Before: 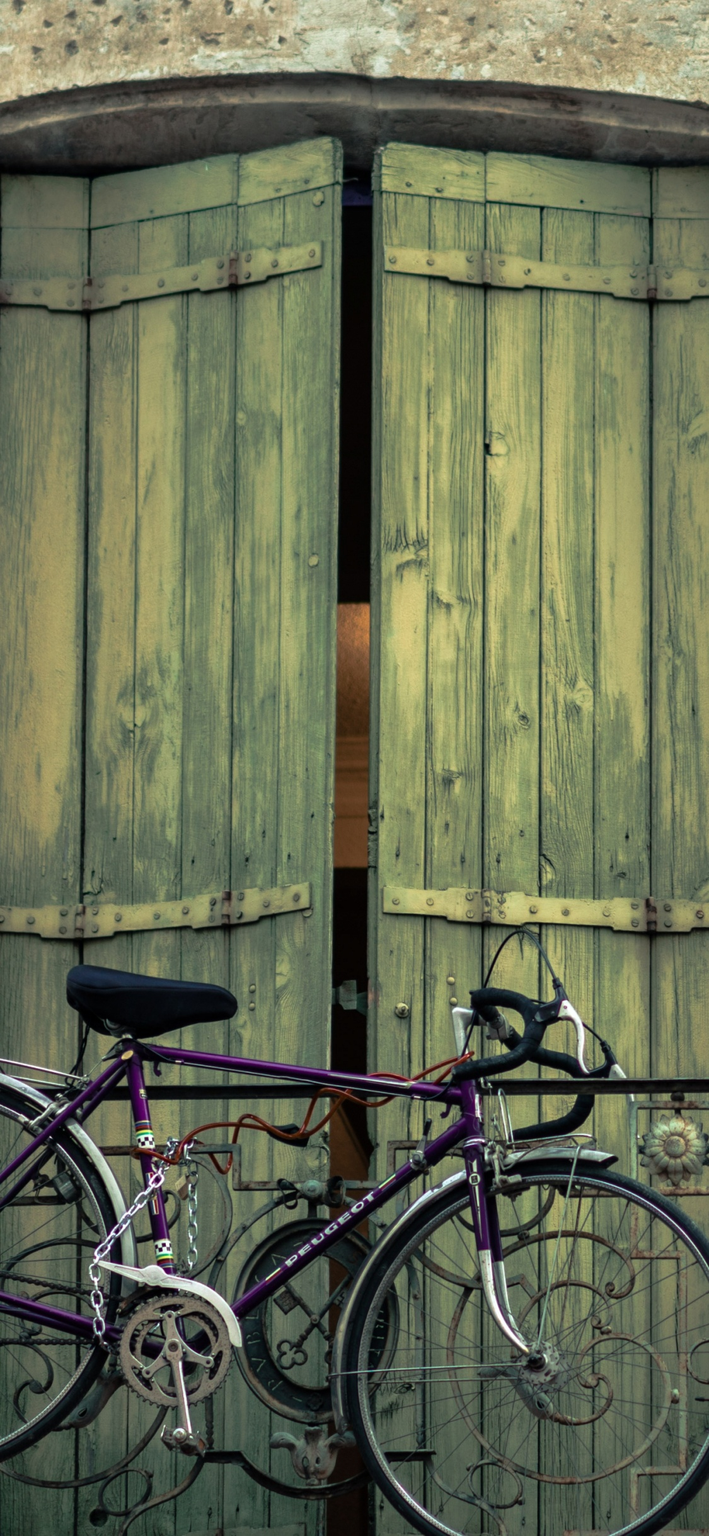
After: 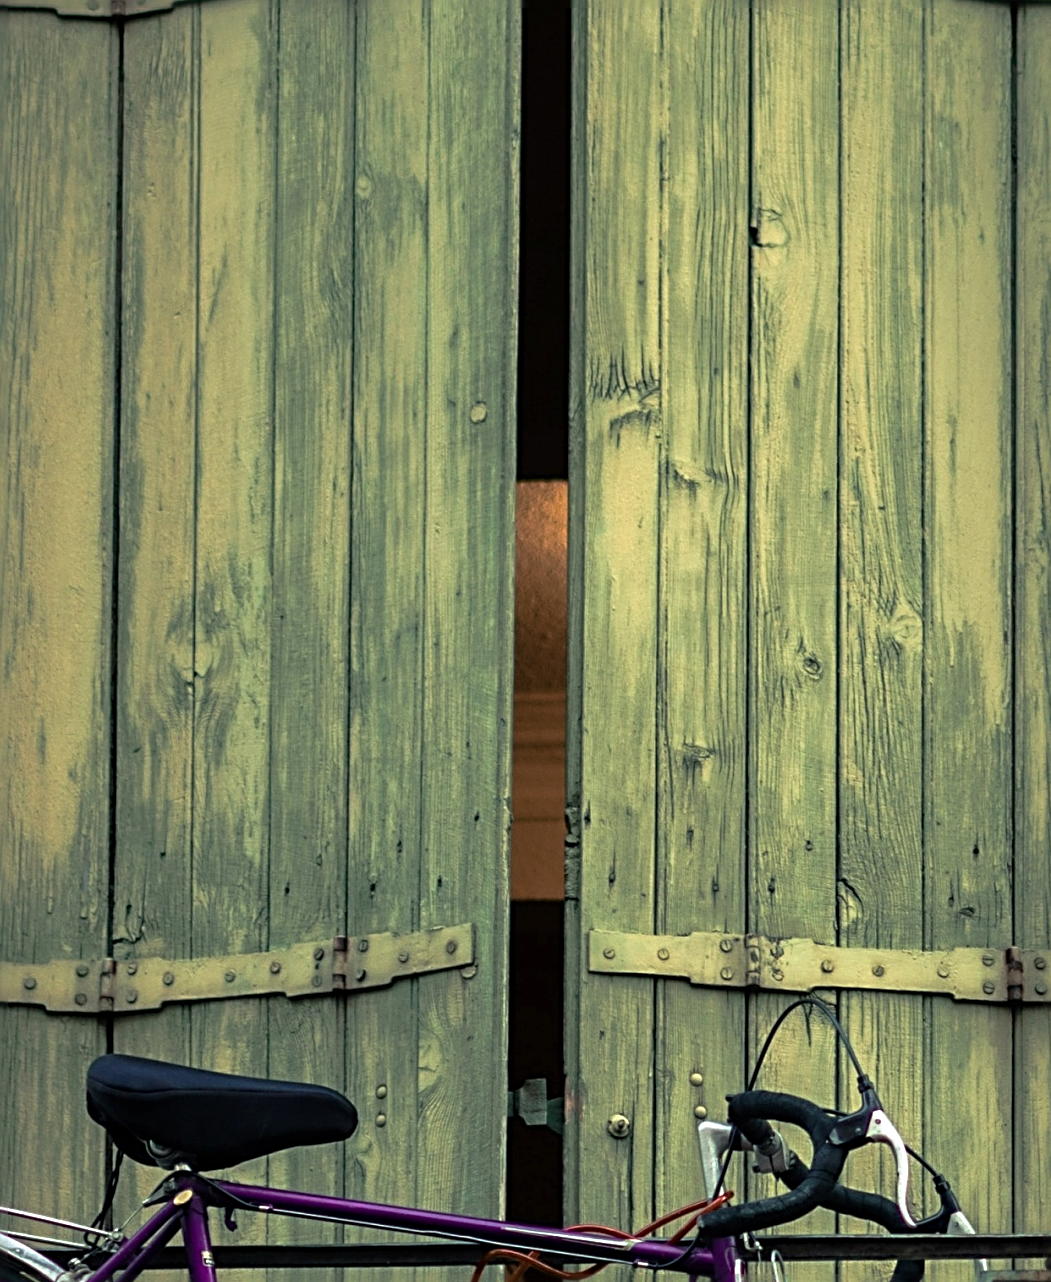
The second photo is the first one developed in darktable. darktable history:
sharpen: radius 3.012, amount 0.758
exposure: exposure 0.174 EV, compensate highlight preservation false
crop: left 1.758%, top 19.546%, right 4.755%, bottom 27.805%
